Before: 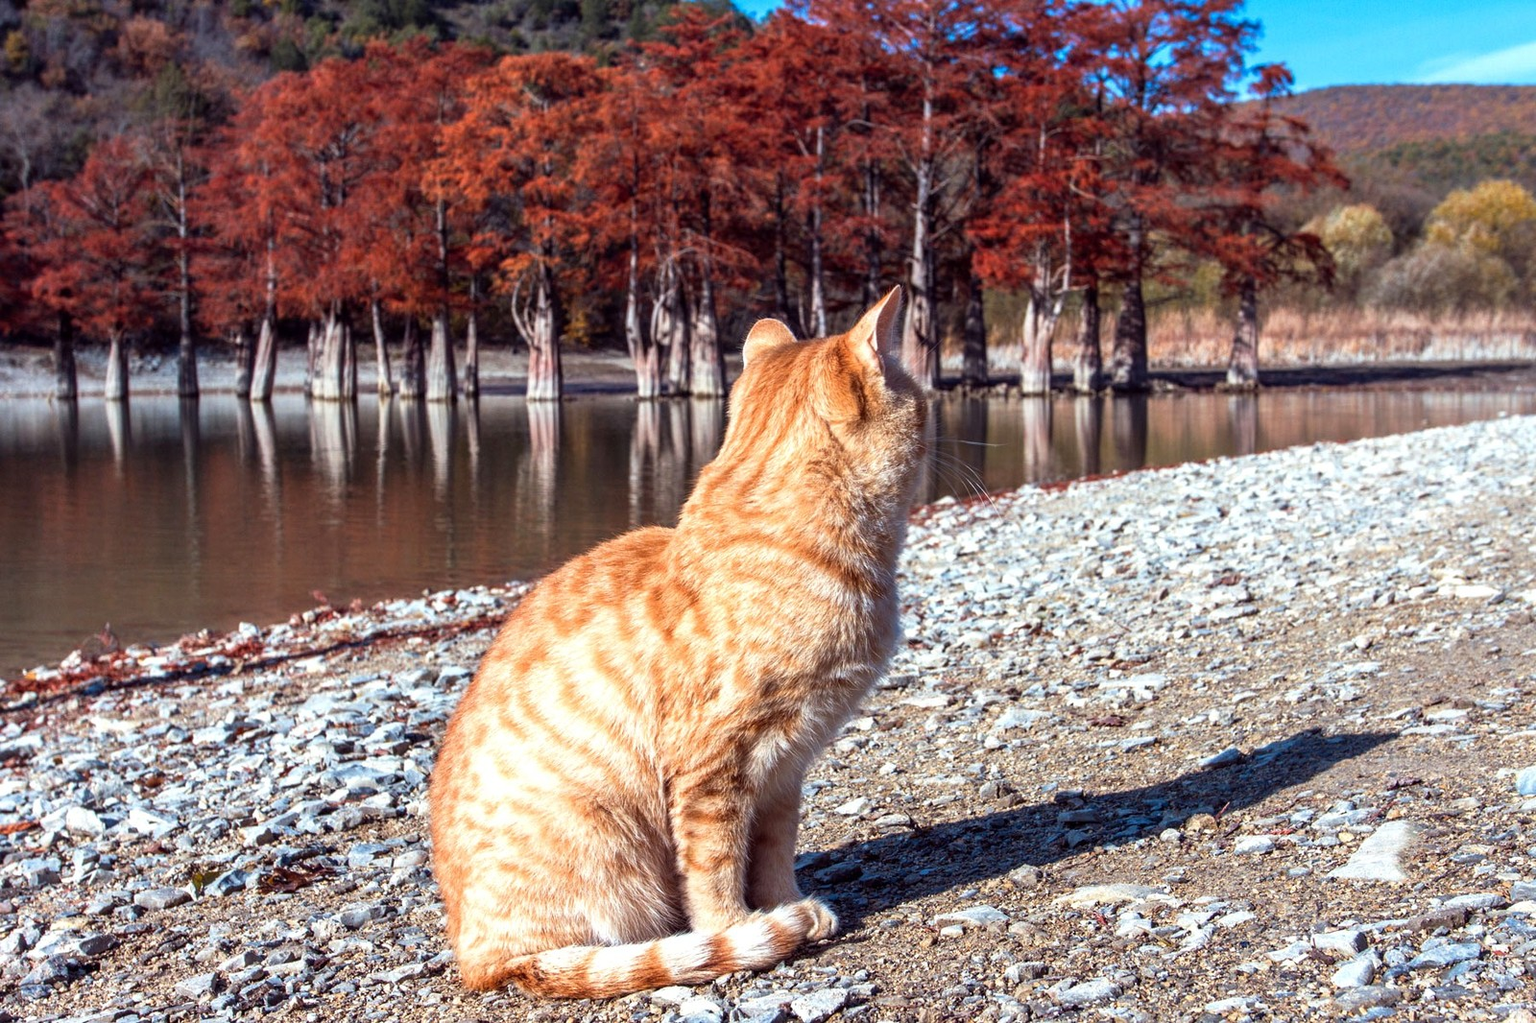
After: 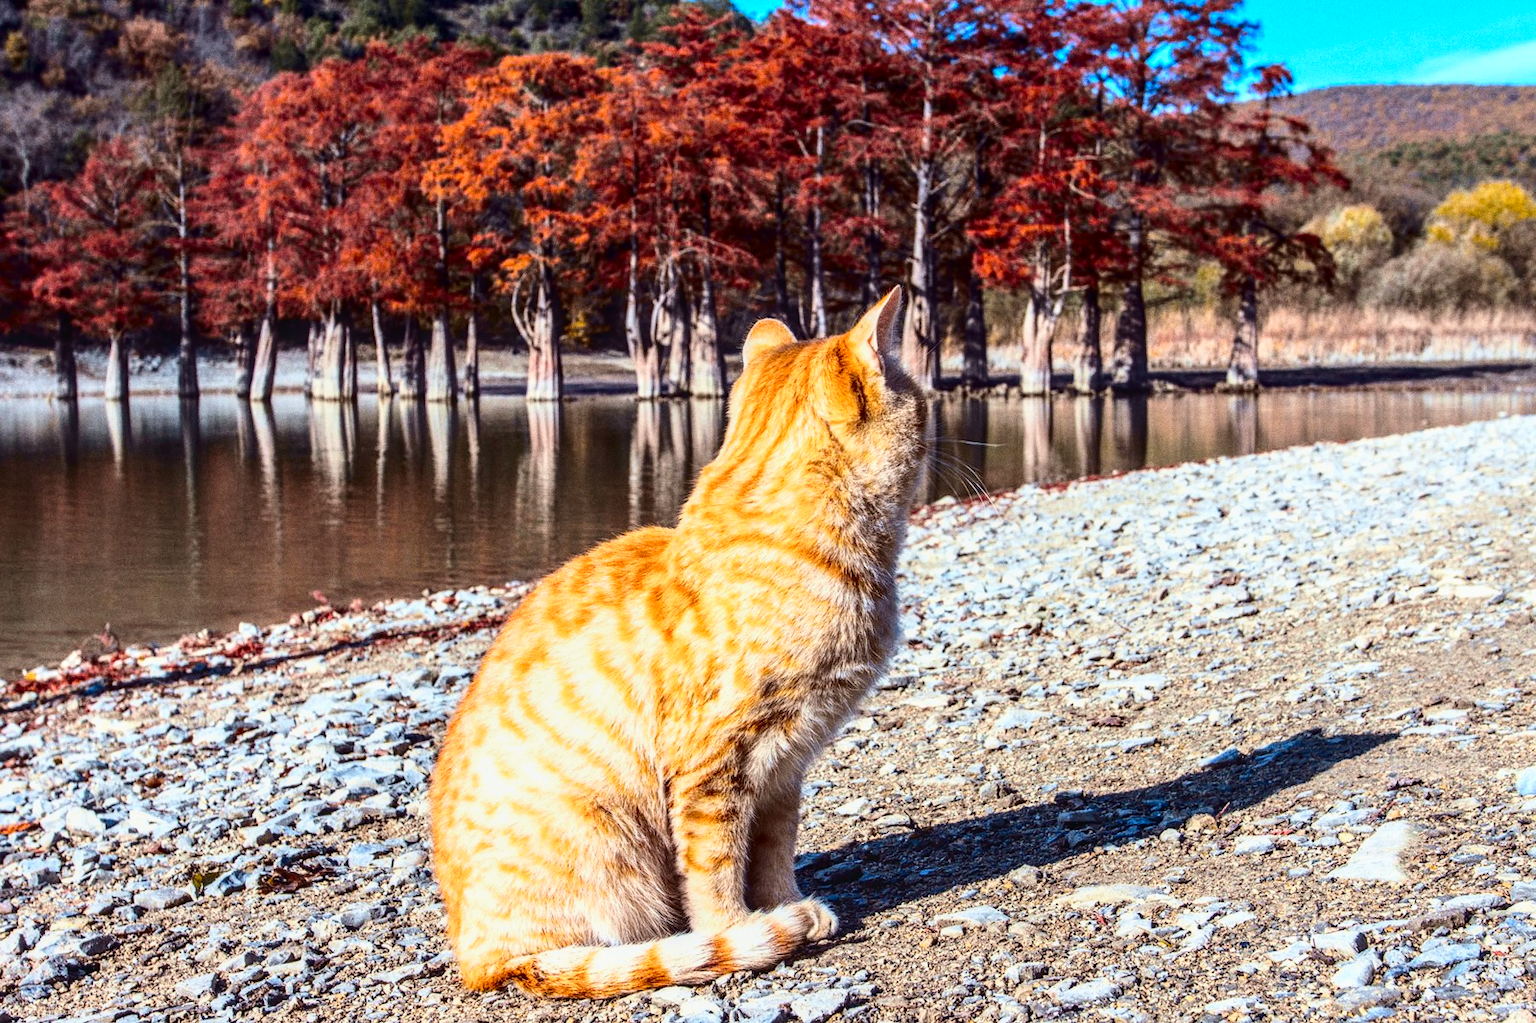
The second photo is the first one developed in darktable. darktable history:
grain: coarseness 0.09 ISO
local contrast: on, module defaults
tone curve: curves: ch0 [(0.003, 0.023) (0.071, 0.052) (0.236, 0.197) (0.466, 0.557) (0.644, 0.748) (0.803, 0.88) (0.994, 0.968)]; ch1 [(0, 0) (0.262, 0.227) (0.417, 0.386) (0.469, 0.467) (0.502, 0.498) (0.528, 0.53) (0.573, 0.57) (0.605, 0.621) (0.644, 0.671) (0.686, 0.728) (0.994, 0.987)]; ch2 [(0, 0) (0.262, 0.188) (0.385, 0.353) (0.427, 0.424) (0.495, 0.493) (0.515, 0.534) (0.547, 0.556) (0.589, 0.613) (0.644, 0.748) (1, 1)], color space Lab, independent channels, preserve colors none
